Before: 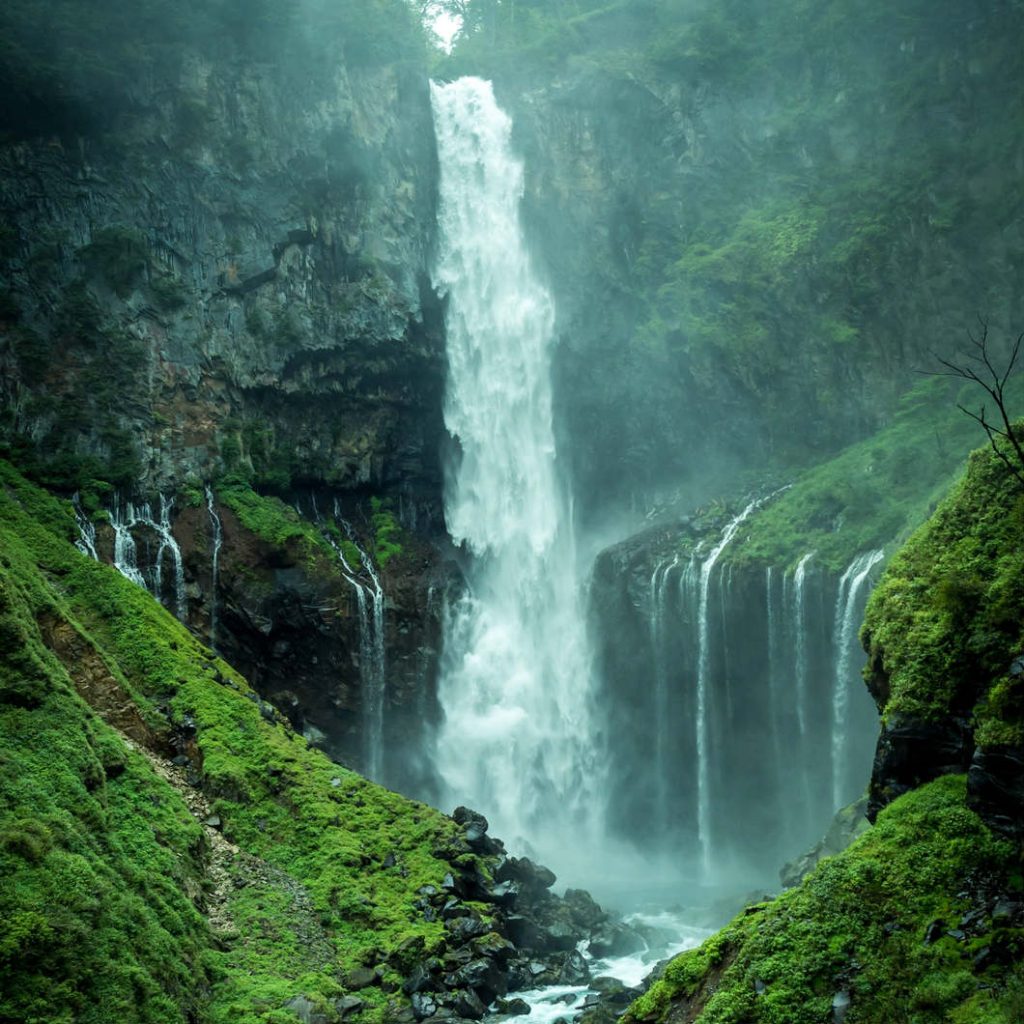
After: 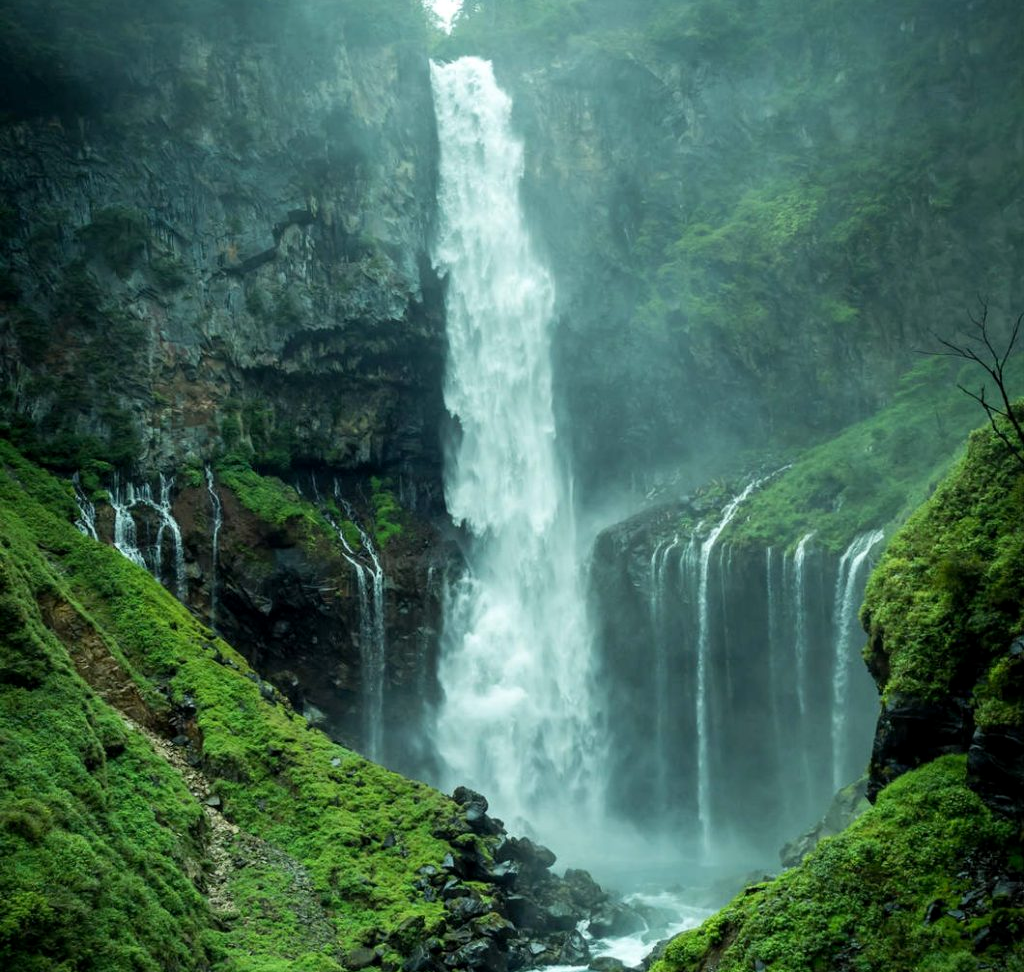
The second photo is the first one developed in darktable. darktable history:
exposure: black level correction 0.001, exposure 0.017 EV, compensate highlight preservation false
crop and rotate: top 1.962%, bottom 3.077%
